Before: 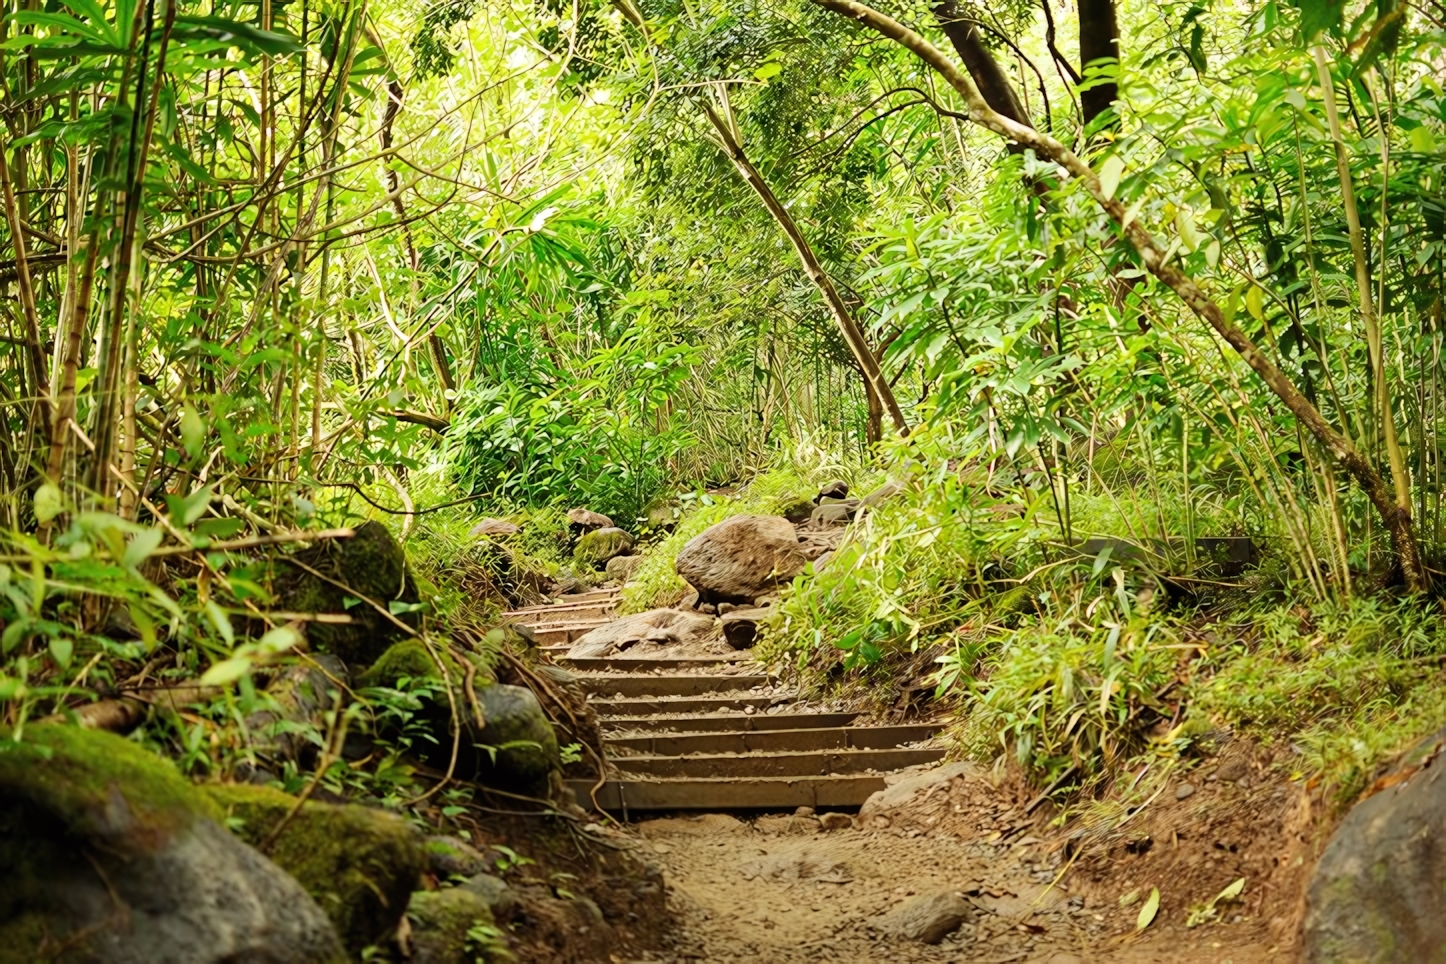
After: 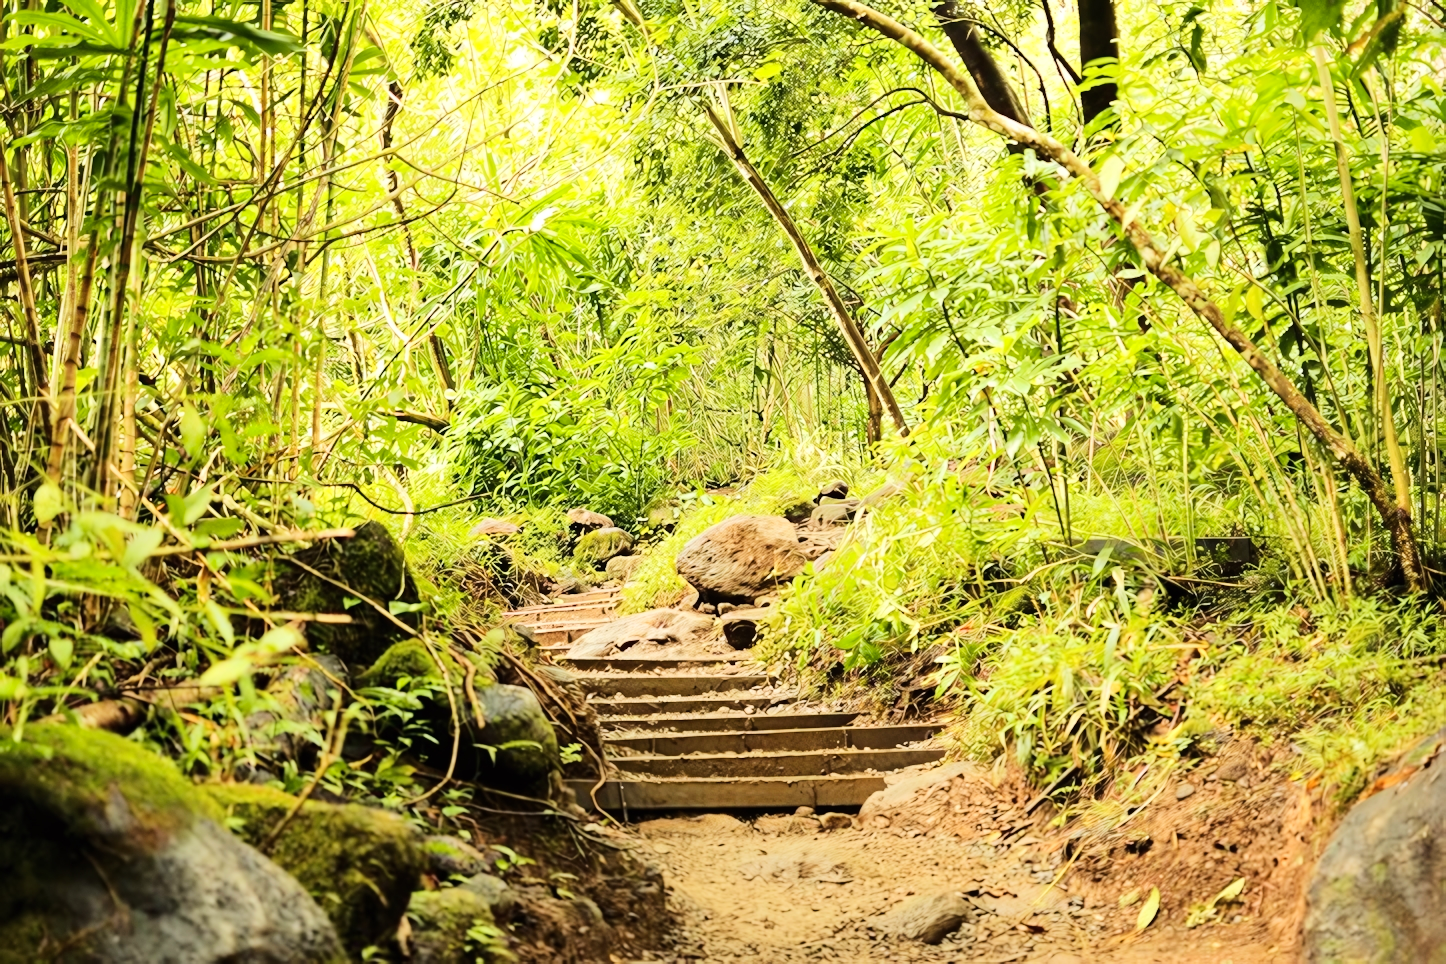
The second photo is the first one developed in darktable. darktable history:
color zones: curves: ch2 [(0, 0.5) (0.143, 0.5) (0.286, 0.489) (0.415, 0.421) (0.571, 0.5) (0.714, 0.5) (0.857, 0.5) (1, 0.5)]
tone equalizer: -7 EV 0.146 EV, -6 EV 0.562 EV, -5 EV 1.14 EV, -4 EV 1.29 EV, -3 EV 1.13 EV, -2 EV 0.6 EV, -1 EV 0.156 EV, edges refinement/feathering 500, mask exposure compensation -1.57 EV, preserve details no
